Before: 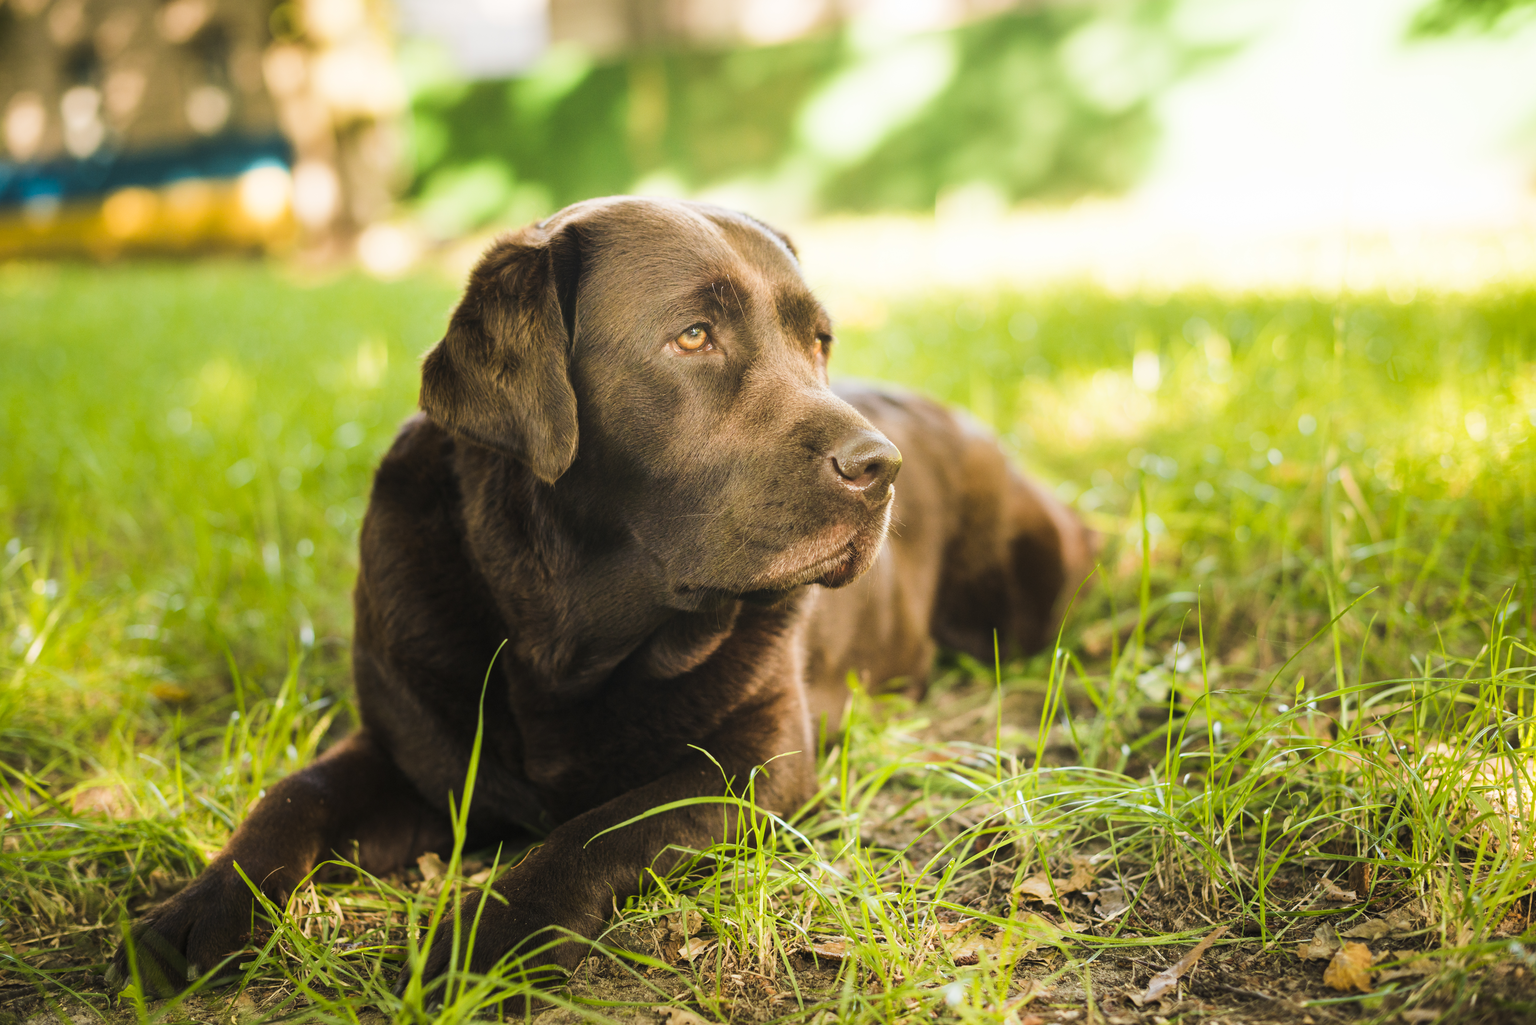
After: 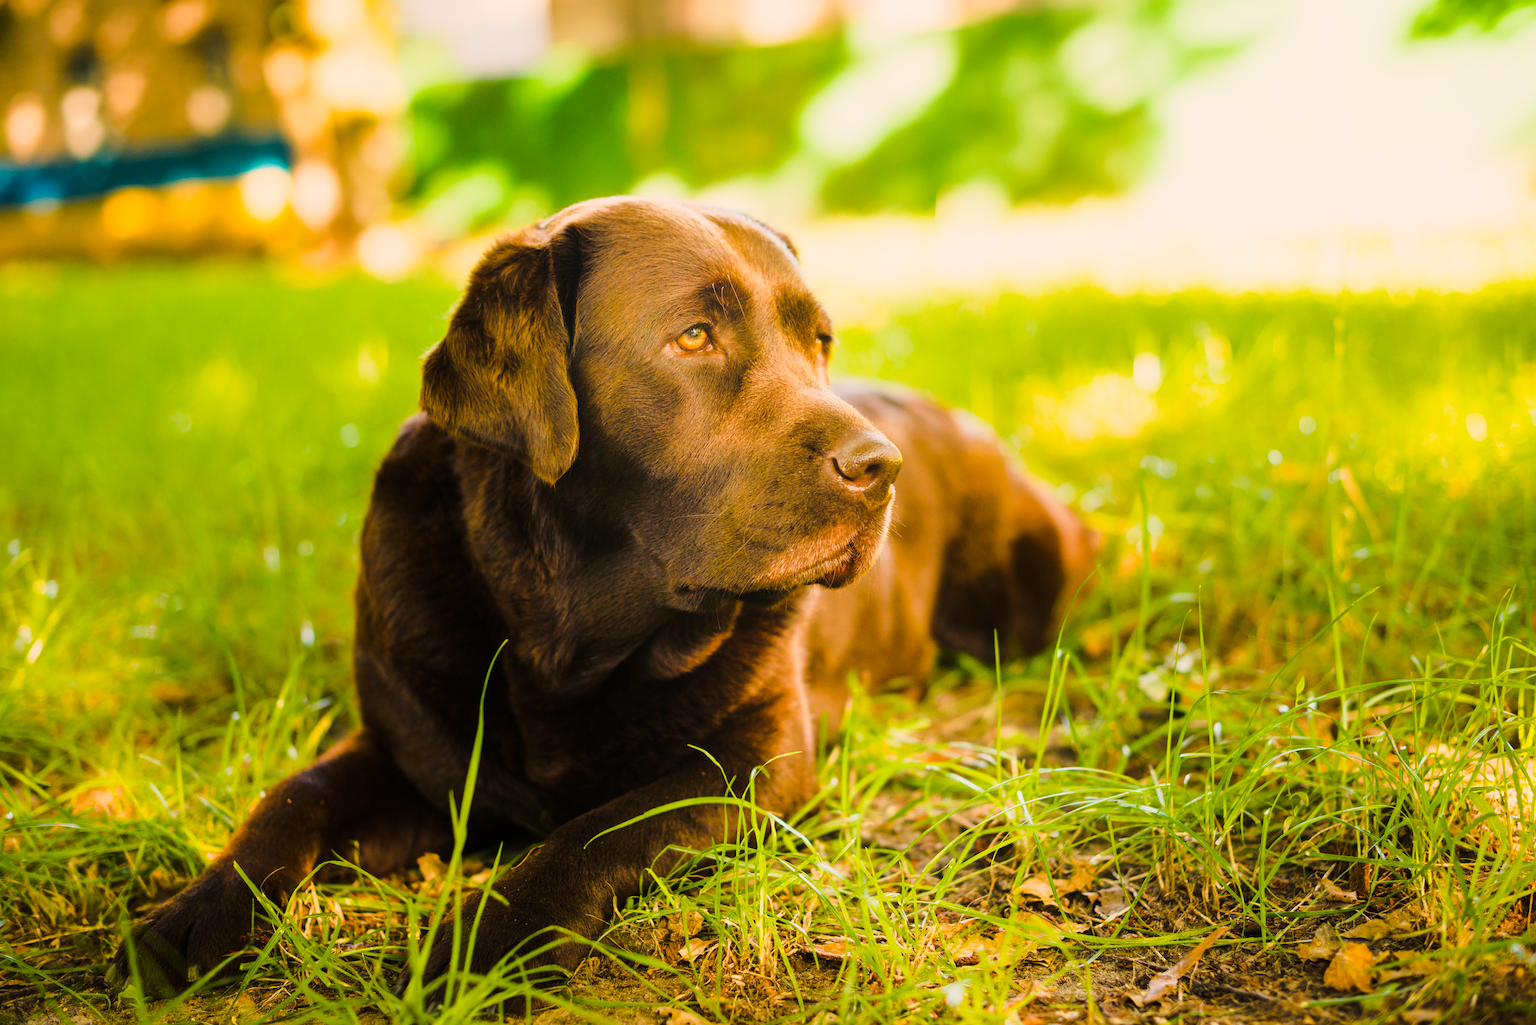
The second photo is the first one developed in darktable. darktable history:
color balance rgb: shadows lift › chroma 1.004%, shadows lift › hue 242.71°, power › luminance -3.699%, power › chroma 0.536%, power › hue 39.8°, highlights gain › chroma 1.611%, highlights gain › hue 56.1°, perceptual saturation grading › global saturation 29.992%, perceptual brilliance grading › mid-tones 10.021%, perceptual brilliance grading › shadows 14.535%, global vibrance 14.574%
tone curve: curves: ch0 [(0, 0) (0.058, 0.037) (0.214, 0.183) (0.304, 0.288) (0.561, 0.554) (0.687, 0.677) (0.768, 0.768) (0.858, 0.861) (0.987, 0.945)]; ch1 [(0, 0) (0.172, 0.123) (0.312, 0.296) (0.432, 0.448) (0.471, 0.469) (0.502, 0.5) (0.521, 0.505) (0.565, 0.569) (0.663, 0.663) (0.703, 0.721) (0.857, 0.917) (1, 1)]; ch2 [(0, 0) (0.411, 0.424) (0.485, 0.497) (0.502, 0.5) (0.517, 0.511) (0.556, 0.551) (0.626, 0.594) (0.709, 0.661) (1, 1)], color space Lab, linked channels, preserve colors none
